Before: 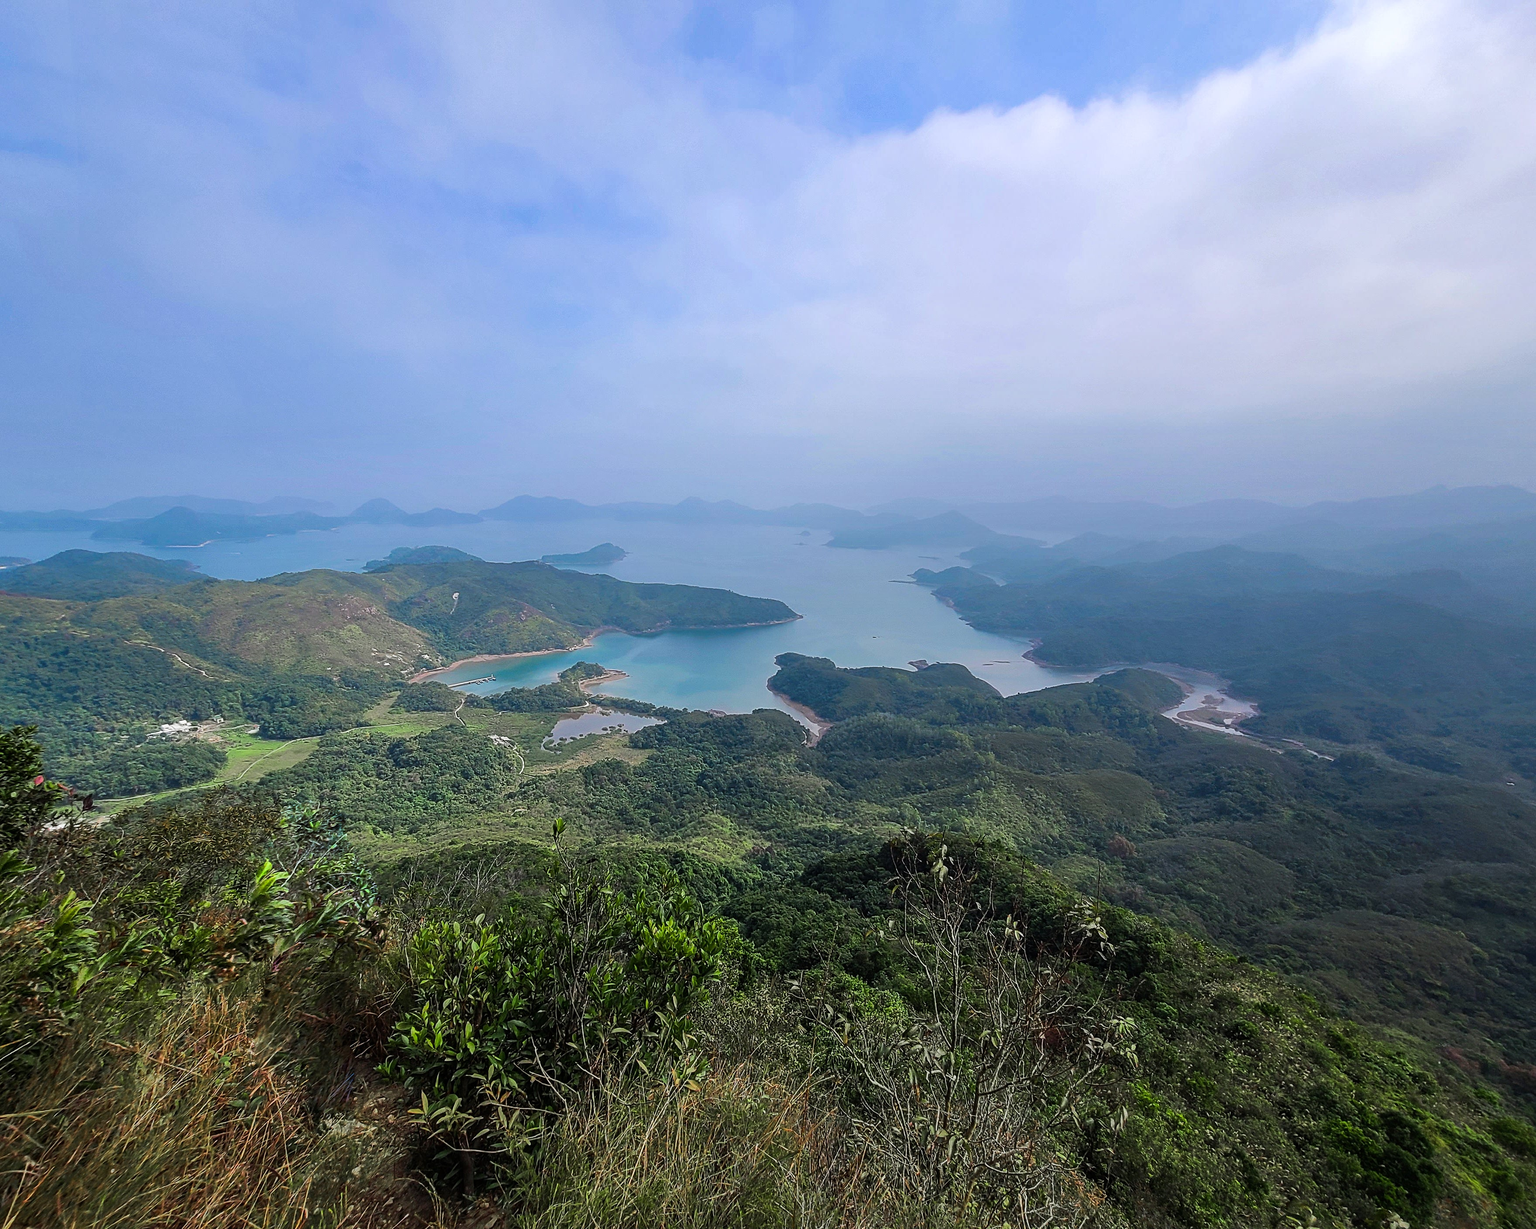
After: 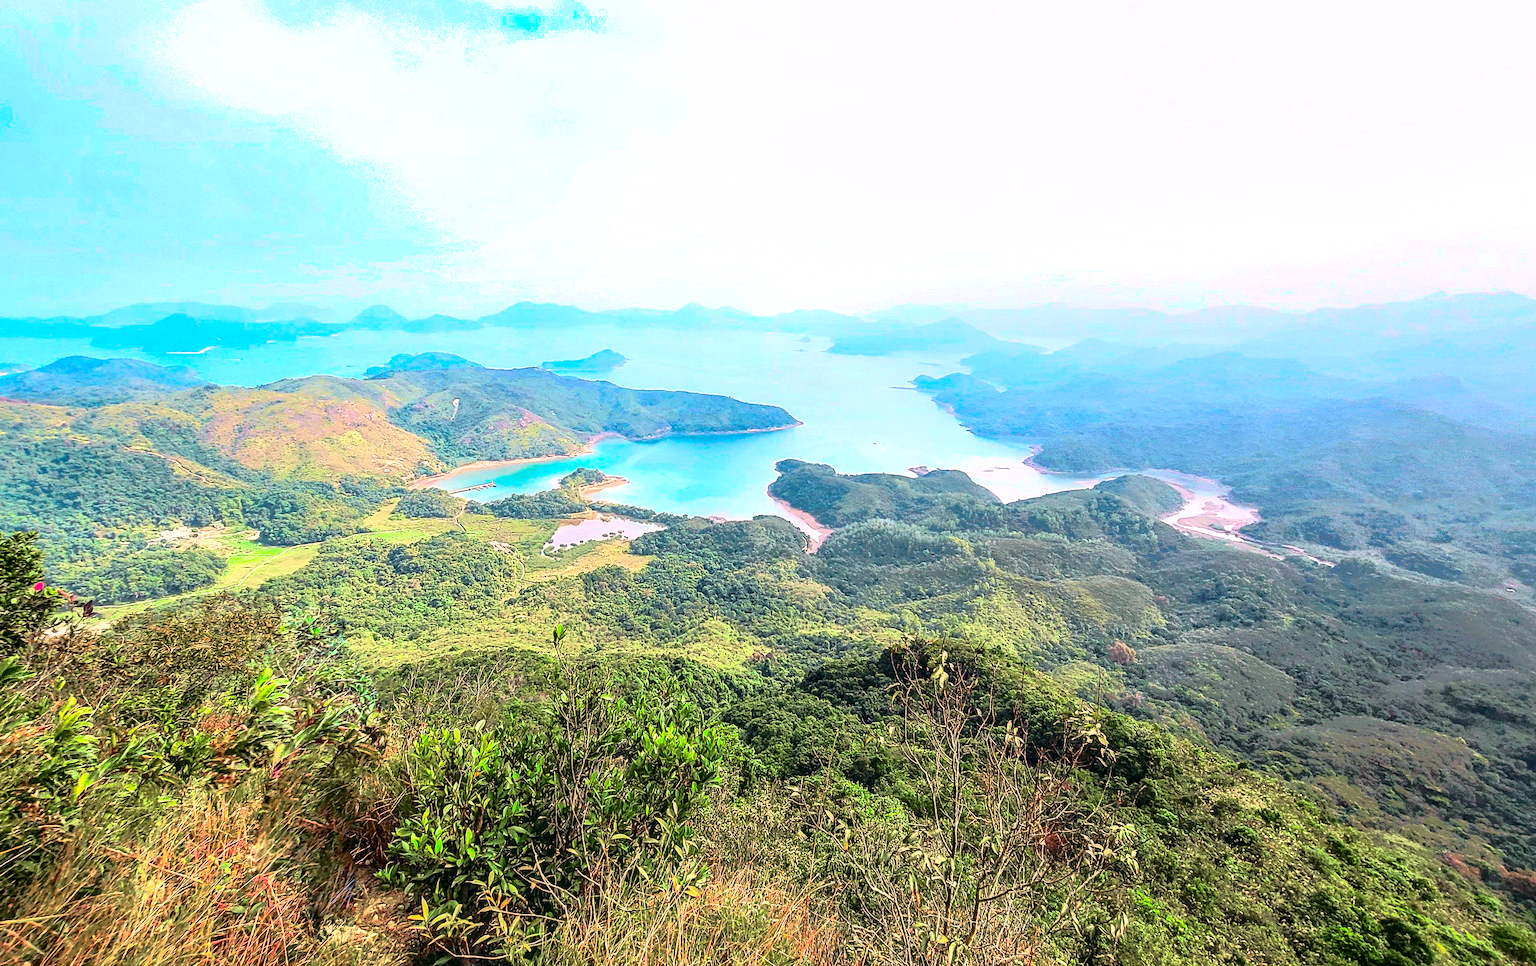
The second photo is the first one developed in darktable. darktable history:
crop and rotate: top 15.774%, bottom 5.506%
color balance: contrast 10%
shadows and highlights: on, module defaults
contrast brightness saturation: contrast 0.07, brightness 0.08, saturation 0.18
local contrast: on, module defaults
tone curve: curves: ch0 [(0, 0) (0.081, 0.033) (0.192, 0.124) (0.283, 0.238) (0.407, 0.476) (0.495, 0.521) (0.661, 0.756) (0.788, 0.87) (1, 0.951)]; ch1 [(0, 0) (0.161, 0.092) (0.35, 0.33) (0.392, 0.392) (0.427, 0.426) (0.479, 0.472) (0.505, 0.497) (0.521, 0.524) (0.567, 0.56) (0.583, 0.592) (0.625, 0.627) (0.678, 0.733) (1, 1)]; ch2 [(0, 0) (0.346, 0.362) (0.404, 0.427) (0.502, 0.499) (0.531, 0.523) (0.544, 0.561) (0.58, 0.59) (0.629, 0.642) (0.717, 0.678) (1, 1)], color space Lab, independent channels, preserve colors none
exposure: black level correction 0, exposure 1.55 EV, compensate exposure bias true, compensate highlight preservation false
white balance: red 1.127, blue 0.943
